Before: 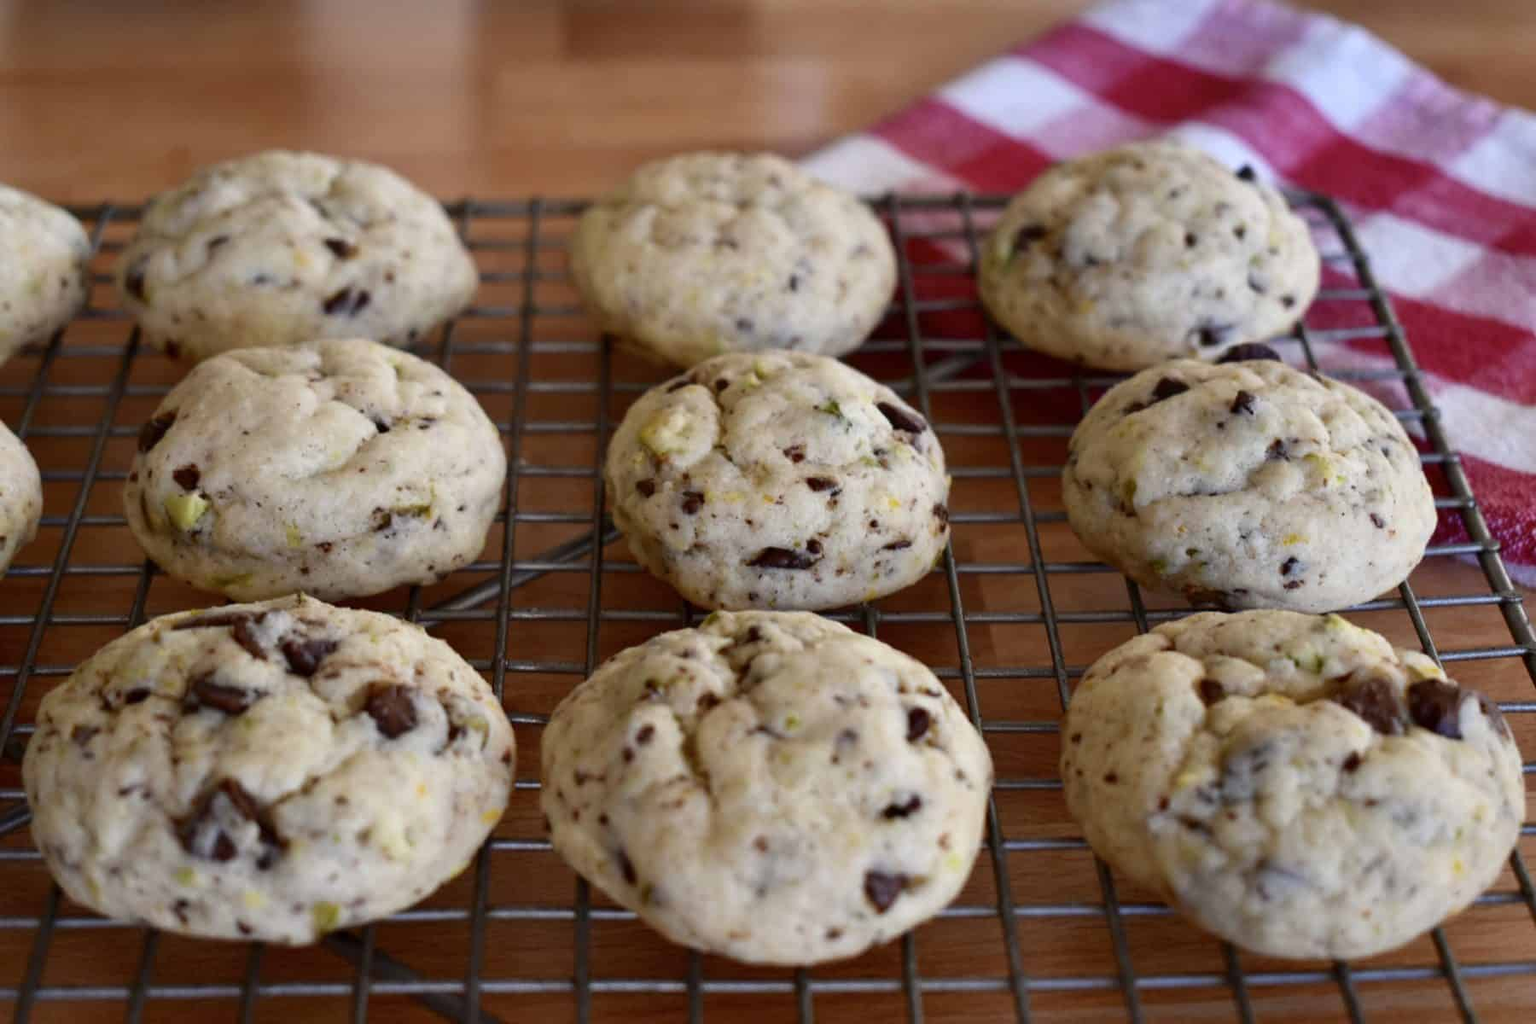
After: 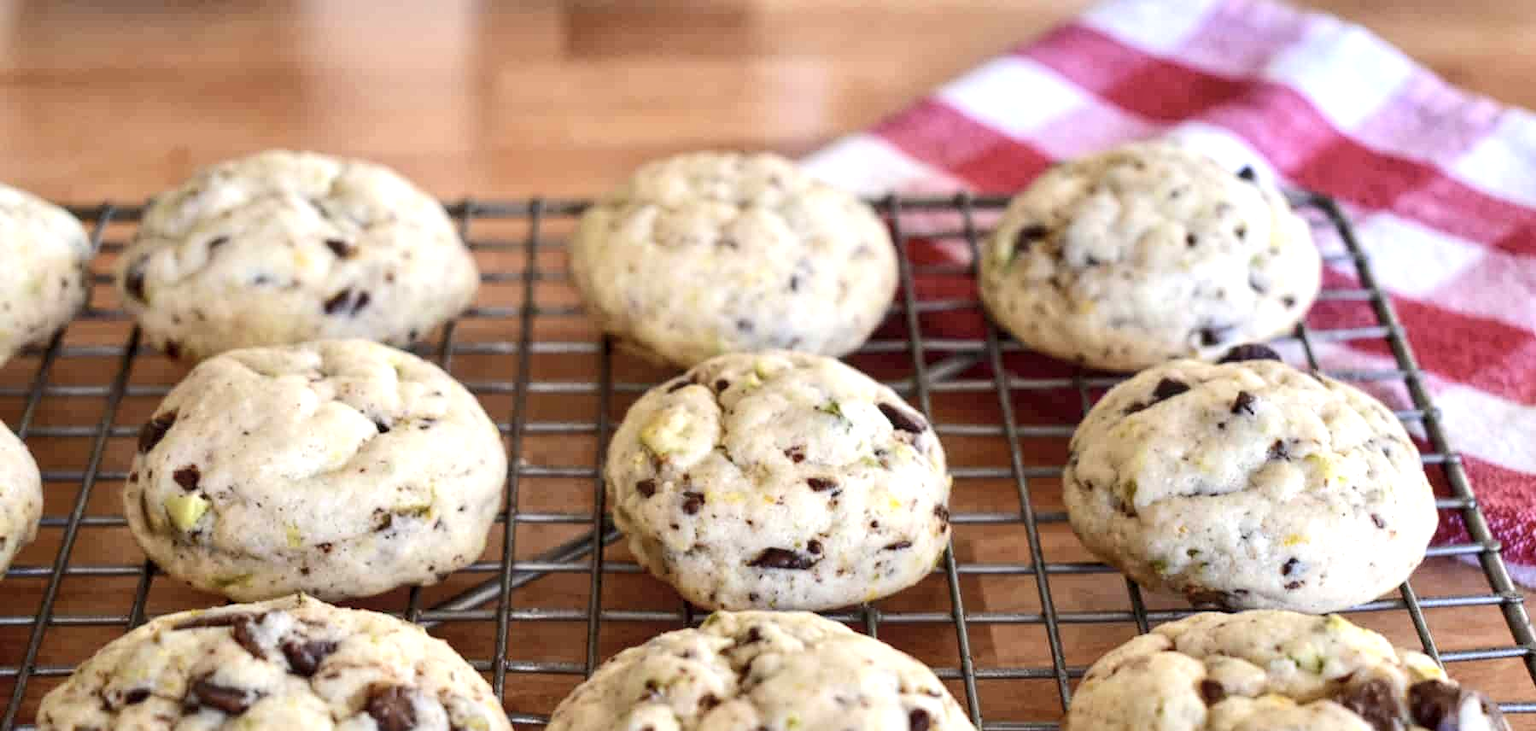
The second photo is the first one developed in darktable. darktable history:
local contrast: highlights 98%, shadows 87%, detail 160%, midtone range 0.2
tone curve: curves: ch0 [(0, 0) (0.003, 0.003) (0.011, 0.014) (0.025, 0.031) (0.044, 0.055) (0.069, 0.086) (0.1, 0.124) (0.136, 0.168) (0.177, 0.22) (0.224, 0.278) (0.277, 0.344) (0.335, 0.426) (0.399, 0.515) (0.468, 0.597) (0.543, 0.672) (0.623, 0.746) (0.709, 0.815) (0.801, 0.881) (0.898, 0.939) (1, 1)], color space Lab, independent channels, preserve colors none
exposure: exposure 0.632 EV, compensate highlight preservation false
crop: right 0.001%, bottom 28.515%
